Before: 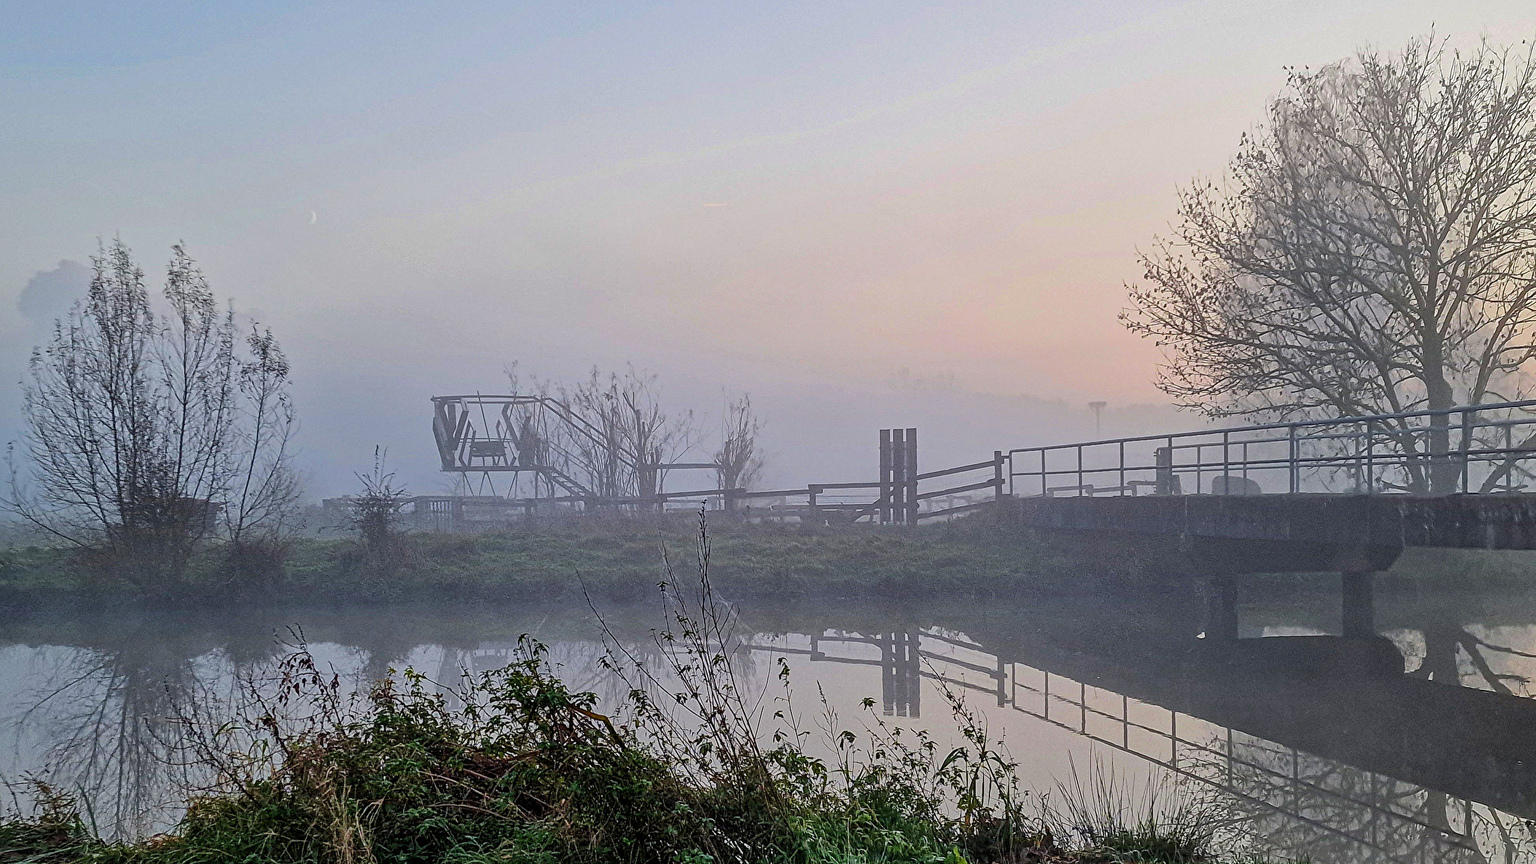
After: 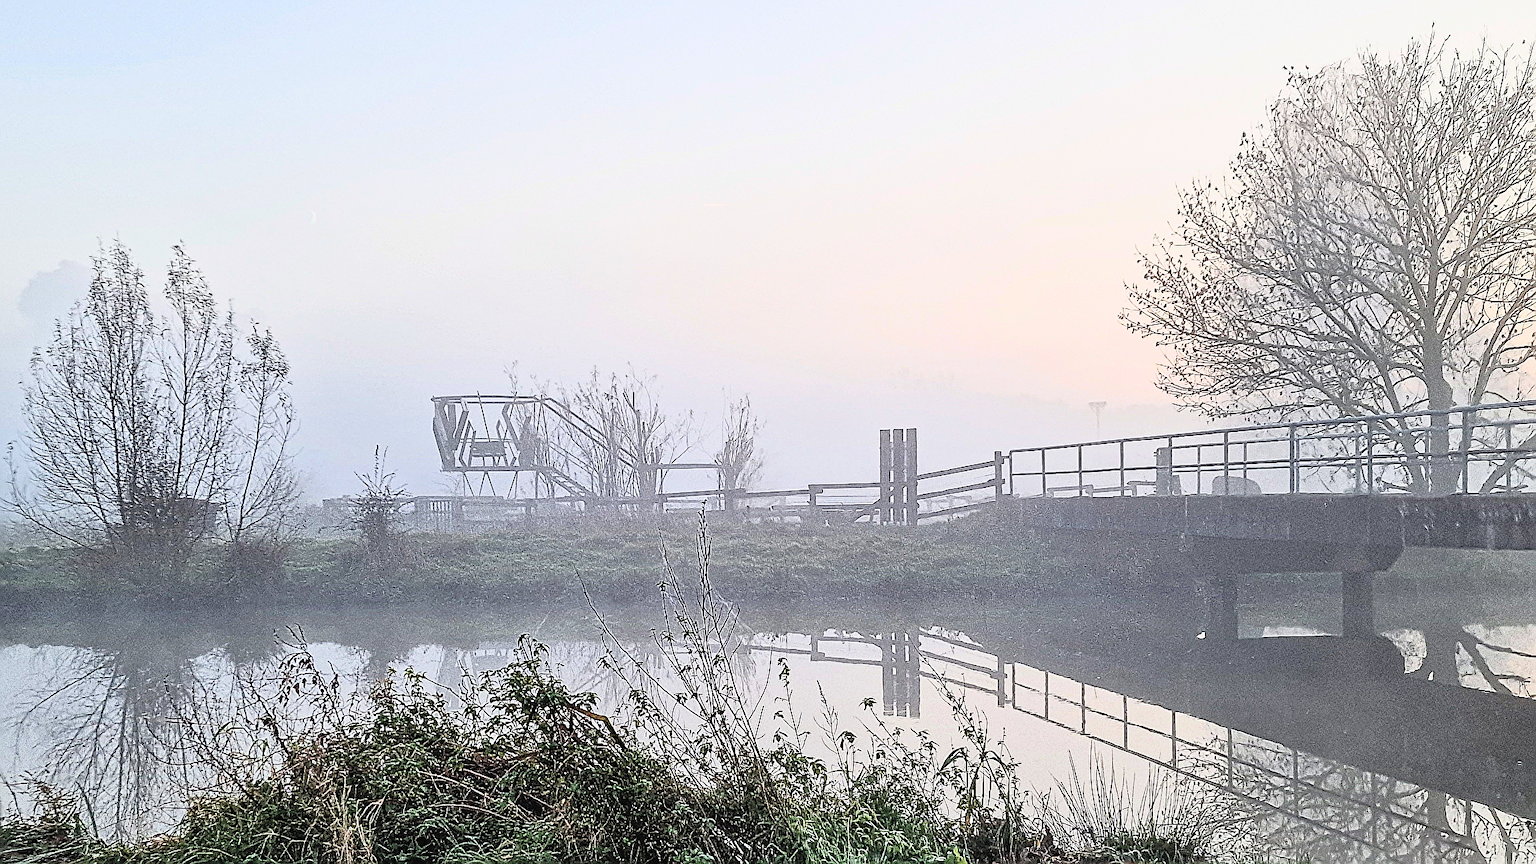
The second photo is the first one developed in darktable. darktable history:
contrast brightness saturation: contrast 0.43, brightness 0.56, saturation -0.19
sigmoid: contrast 1.22, skew 0.65
rgb curve: curves: ch0 [(0, 0) (0.053, 0.068) (0.122, 0.128) (1, 1)]
sharpen: radius 1.4, amount 1.25, threshold 0.7
